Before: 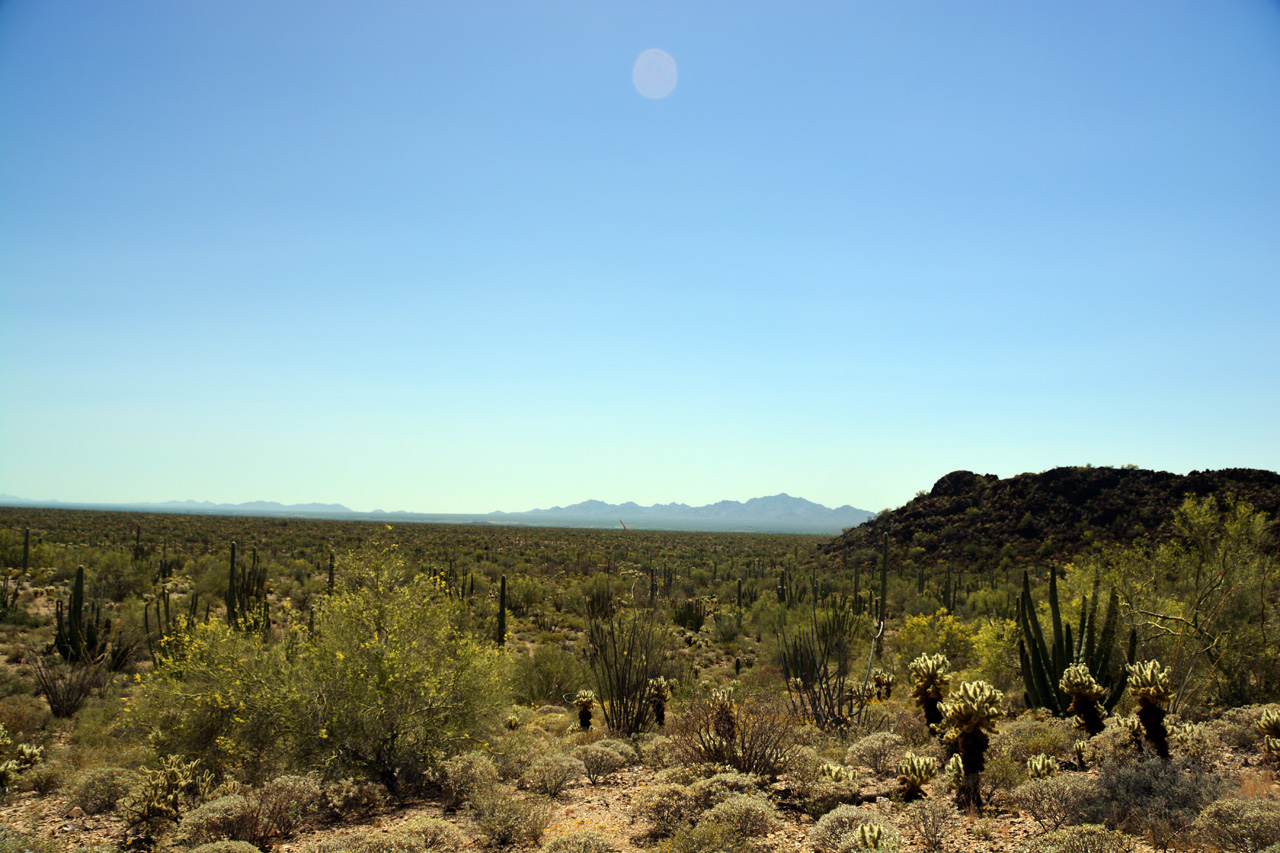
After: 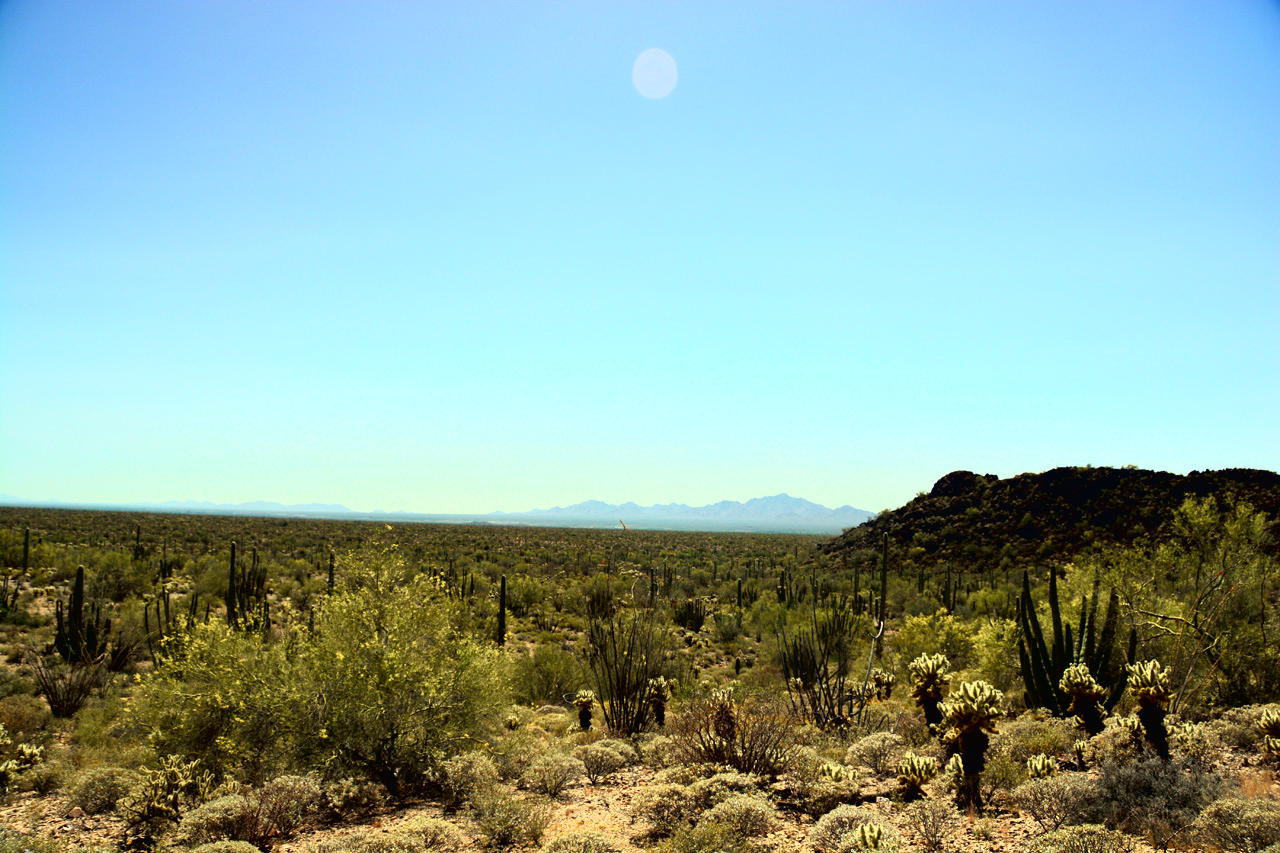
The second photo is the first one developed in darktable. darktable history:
levels: levels [0, 0.498, 1]
tone curve: curves: ch0 [(0, 0.013) (0.054, 0.018) (0.205, 0.191) (0.289, 0.292) (0.39, 0.424) (0.493, 0.551) (0.647, 0.752) (0.778, 0.895) (1, 0.998)]; ch1 [(0, 0) (0.385, 0.343) (0.439, 0.415) (0.494, 0.495) (0.501, 0.501) (0.51, 0.509) (0.54, 0.546) (0.586, 0.606) (0.66, 0.701) (0.783, 0.804) (1, 1)]; ch2 [(0, 0) (0.32, 0.281) (0.403, 0.399) (0.441, 0.428) (0.47, 0.469) (0.498, 0.496) (0.524, 0.538) (0.566, 0.579) (0.633, 0.665) (0.7, 0.711) (1, 1)], color space Lab, independent channels, preserve colors none
